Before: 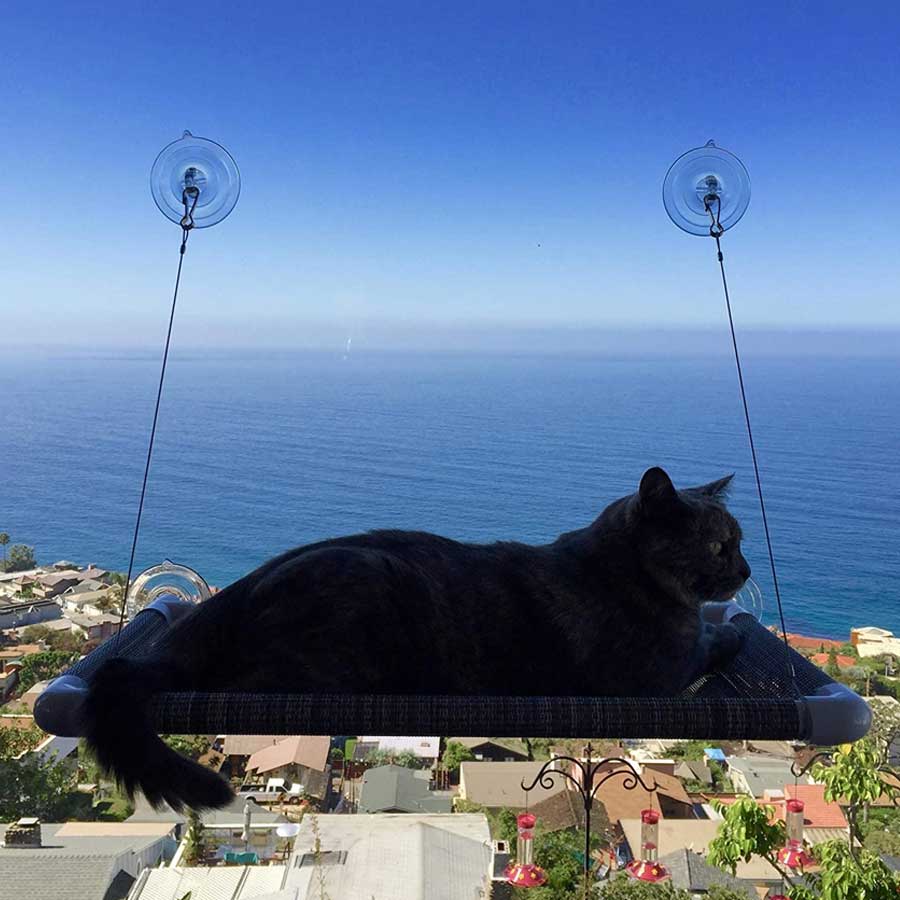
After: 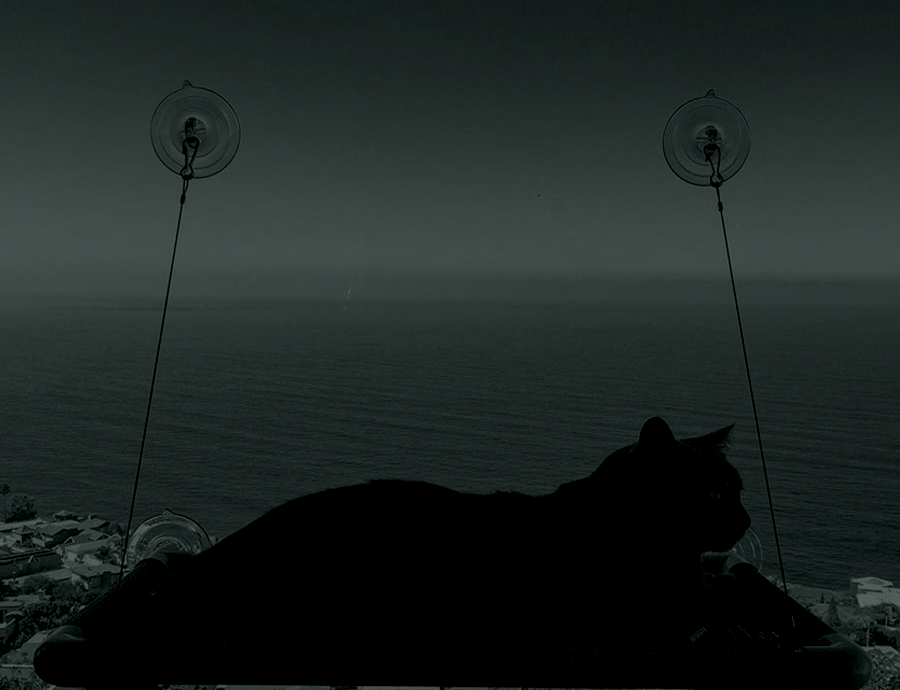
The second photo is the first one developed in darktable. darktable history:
crop: top 5.667%, bottom 17.637%
local contrast: on, module defaults
color balance rgb: perceptual saturation grading › global saturation 25%, global vibrance 20%
colorize: hue 90°, saturation 19%, lightness 1.59%, version 1
